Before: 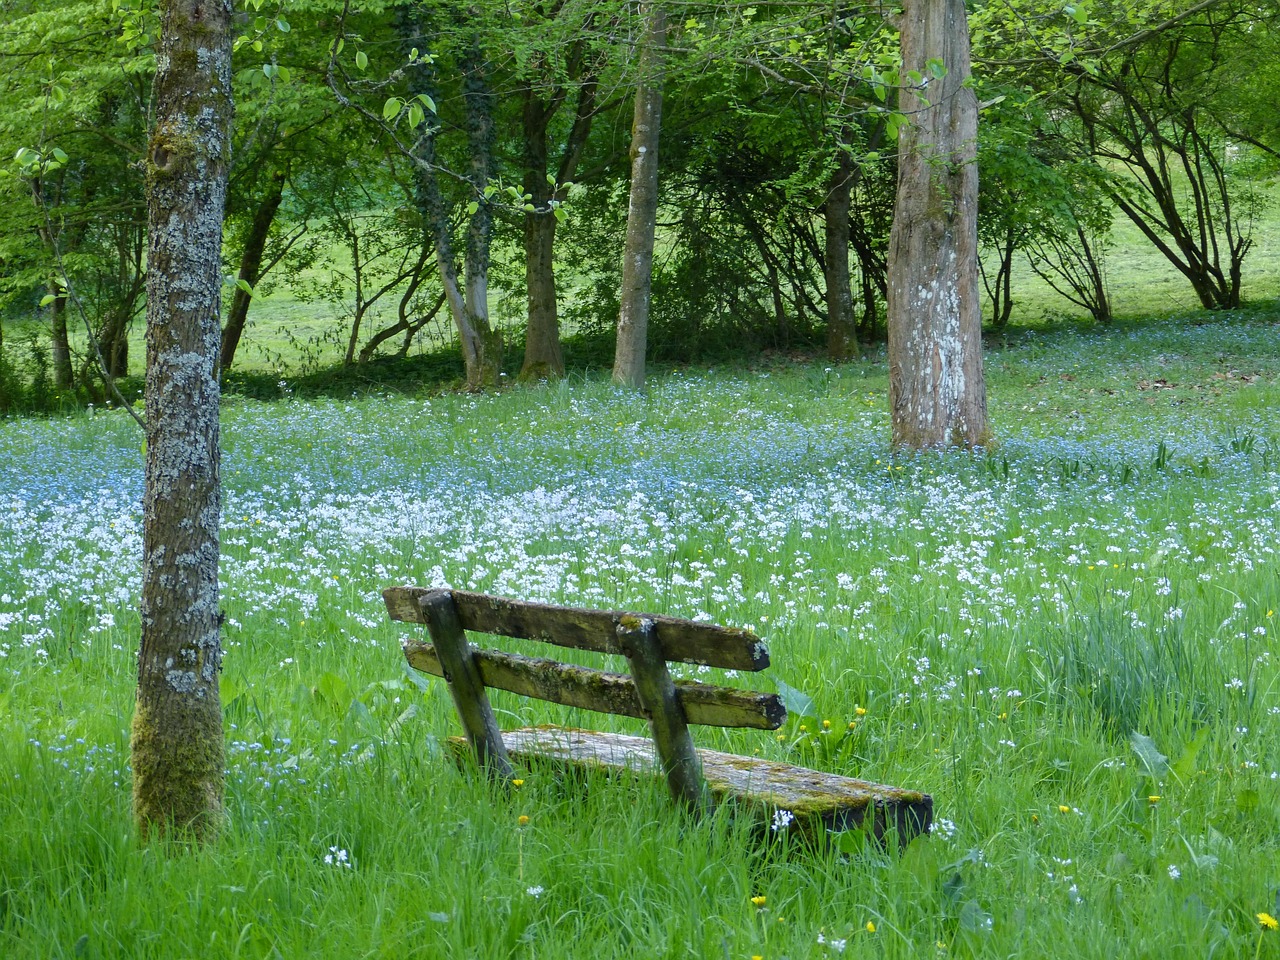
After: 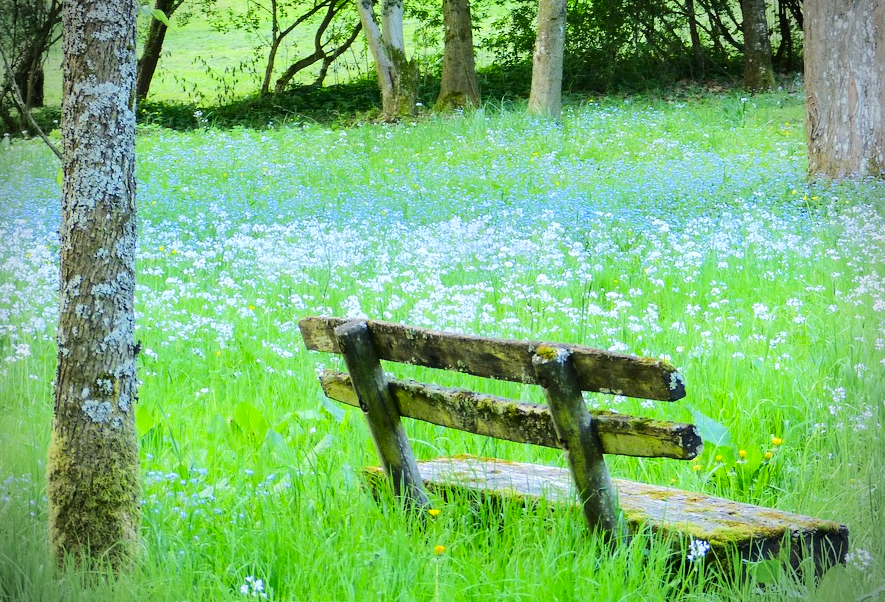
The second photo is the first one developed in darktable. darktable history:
tone equalizer: -7 EV 0.156 EV, -6 EV 0.566 EV, -5 EV 1.16 EV, -4 EV 1.35 EV, -3 EV 1.14 EV, -2 EV 0.6 EV, -1 EV 0.147 EV, edges refinement/feathering 500, mask exposure compensation -1.57 EV, preserve details no
crop: left 6.633%, top 28.132%, right 24.201%, bottom 9.056%
contrast brightness saturation: contrast 0.037, saturation 0.162
vignetting: fall-off start 75.27%, width/height ratio 1.085, dithering 16-bit output, unbound false
